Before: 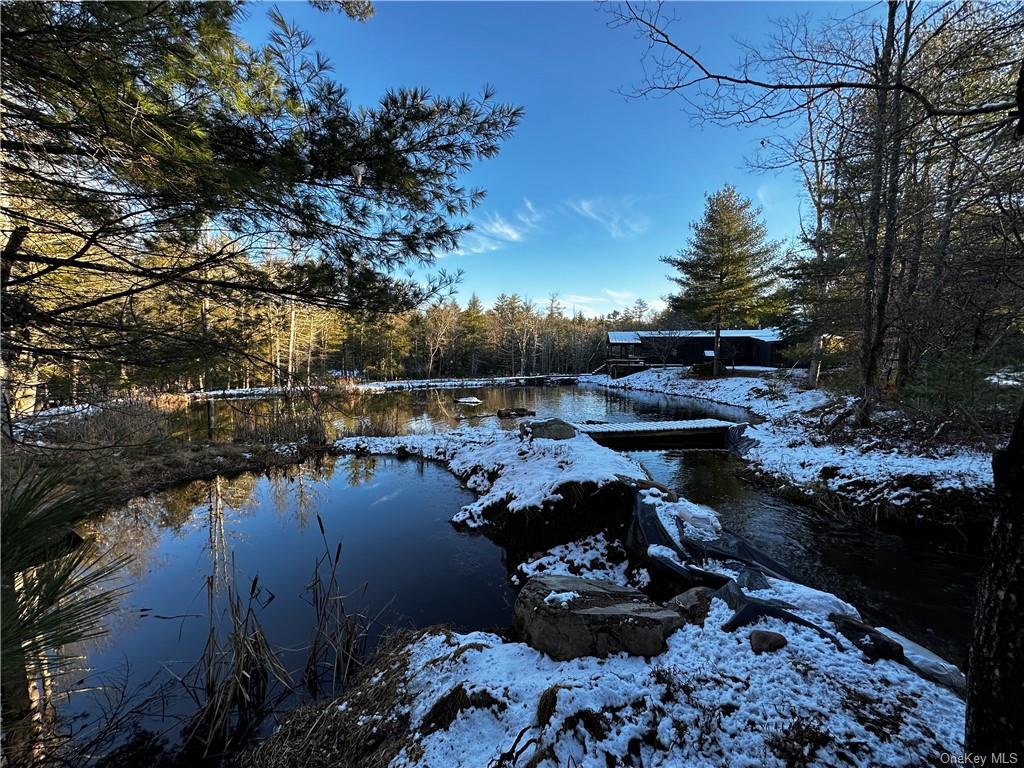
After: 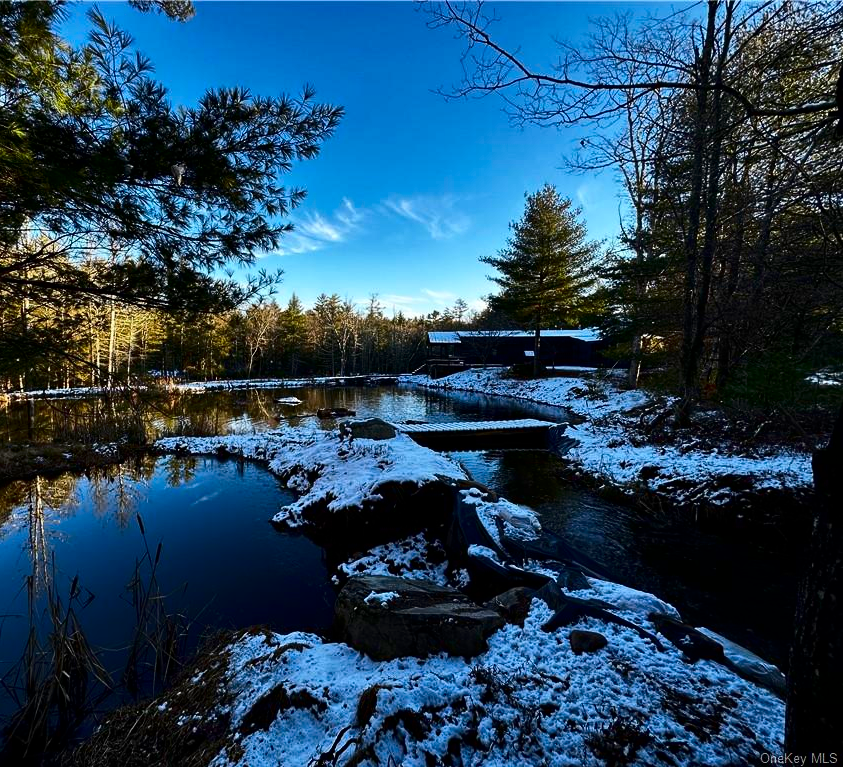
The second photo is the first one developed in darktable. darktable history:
contrast brightness saturation: contrast 0.216, brightness -0.183, saturation 0.233
crop: left 17.639%, bottom 0.023%
